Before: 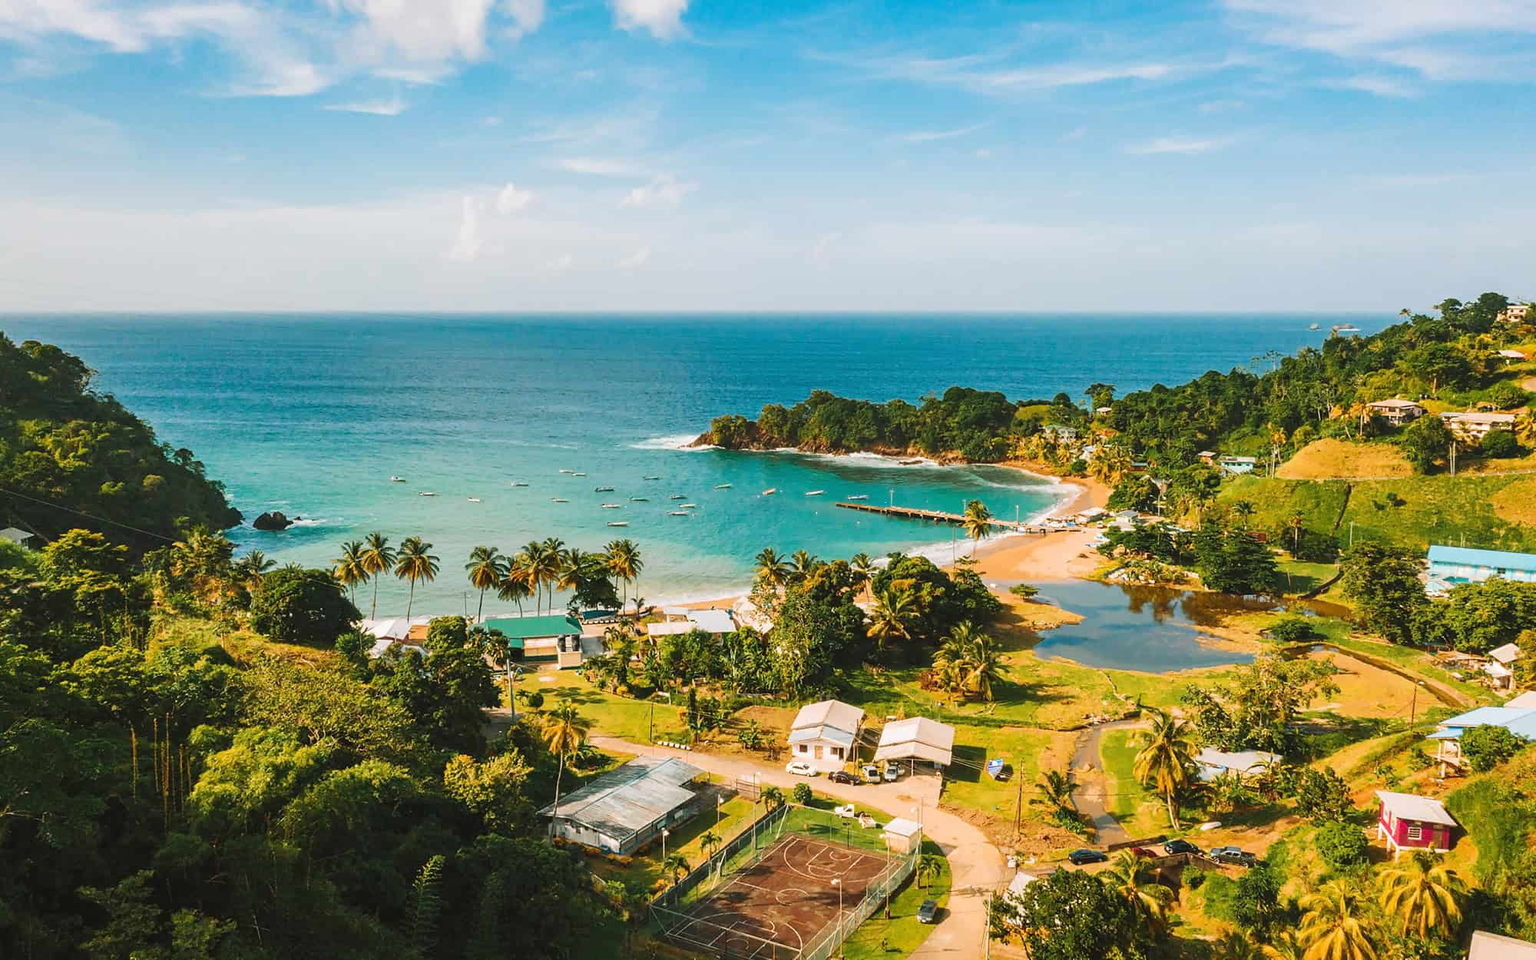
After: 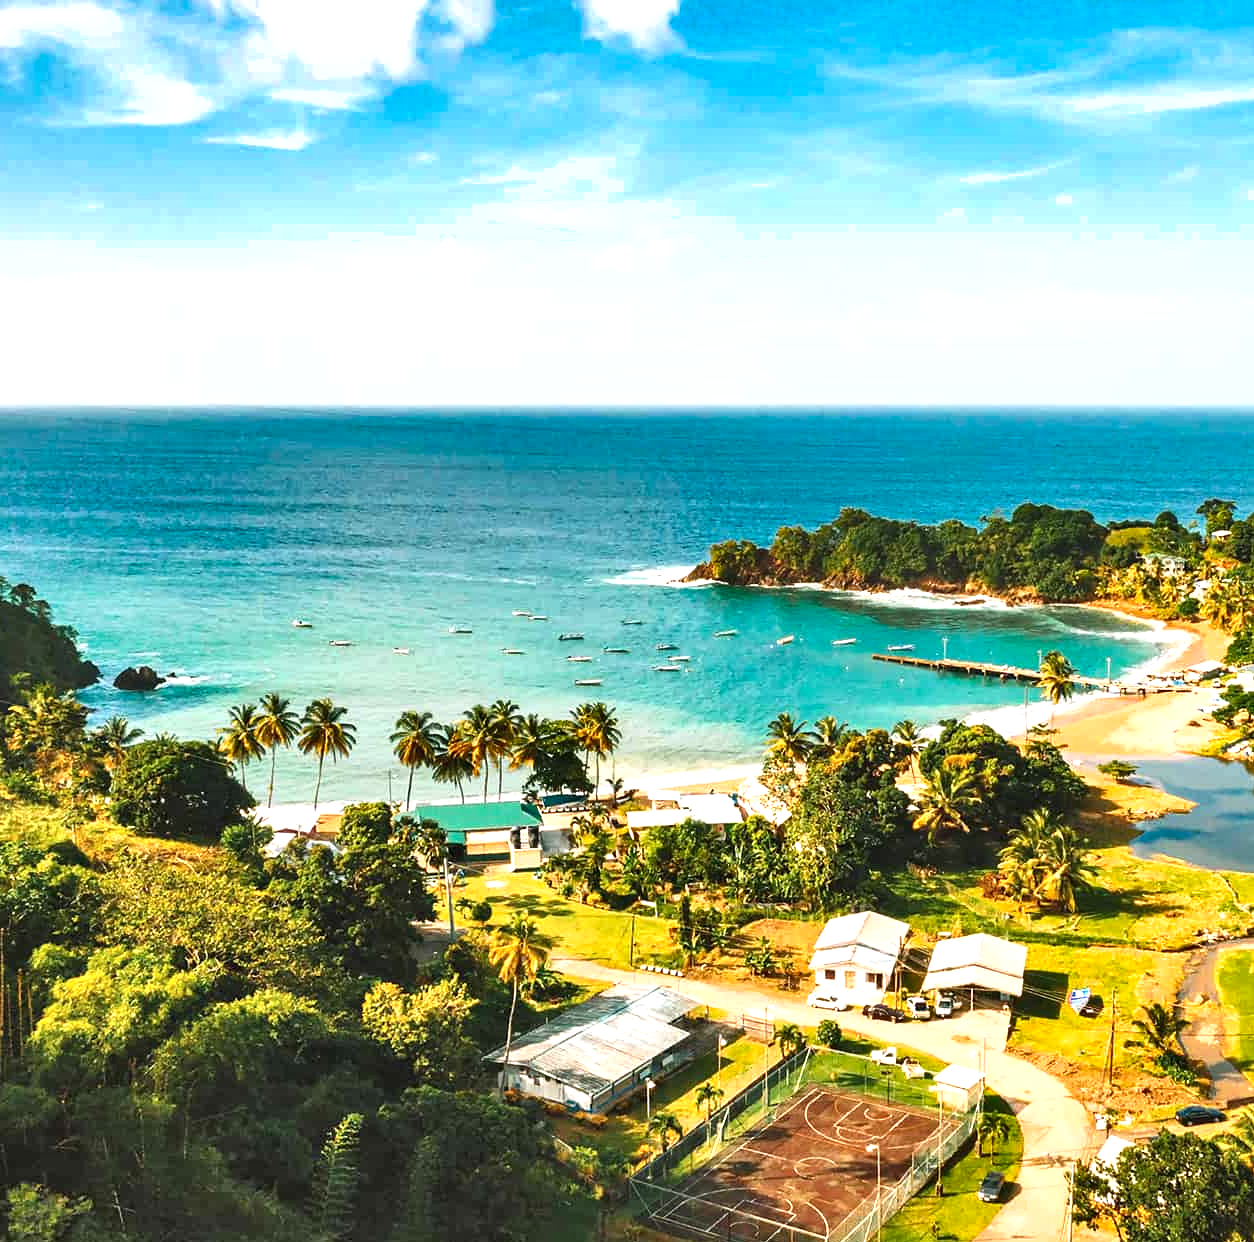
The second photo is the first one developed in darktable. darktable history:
exposure: black level correction 0, exposure 0.704 EV, compensate highlight preservation false
crop: left 10.837%, right 26.433%
shadows and highlights: low approximation 0.01, soften with gaussian
contrast equalizer: y [[0.6 ×6], [0.55 ×6], [0 ×6], [0 ×6], [0 ×6]], mix 0.303
